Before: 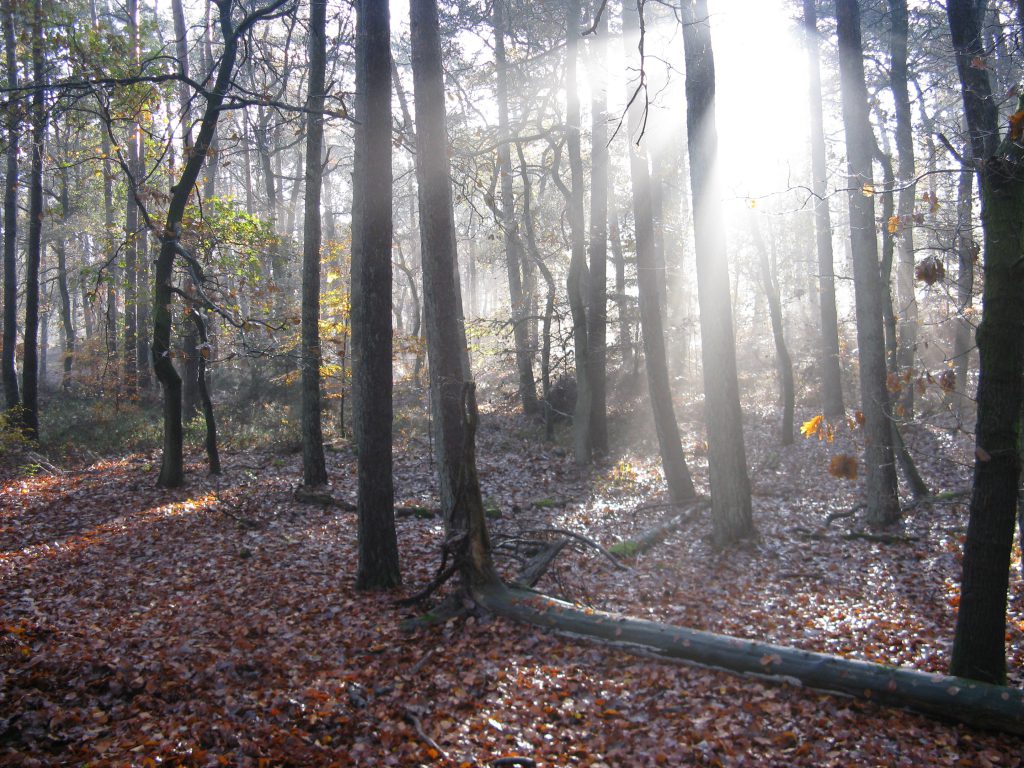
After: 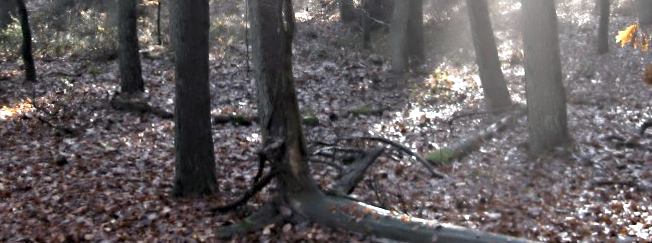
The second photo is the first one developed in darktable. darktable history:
color correction: saturation 0.8
exposure: black level correction 0.001, compensate highlight preservation false
crop: left 18.091%, top 51.13%, right 17.525%, bottom 16.85%
contrast equalizer: y [[0.783, 0.666, 0.575, 0.77, 0.556, 0.501], [0.5 ×6], [0.5 ×6], [0, 0.02, 0.272, 0.399, 0.062, 0], [0 ×6]]
rotate and perspective: rotation 0.174°, lens shift (vertical) 0.013, lens shift (horizontal) 0.019, shear 0.001, automatic cropping original format, crop left 0.007, crop right 0.991, crop top 0.016, crop bottom 0.997
